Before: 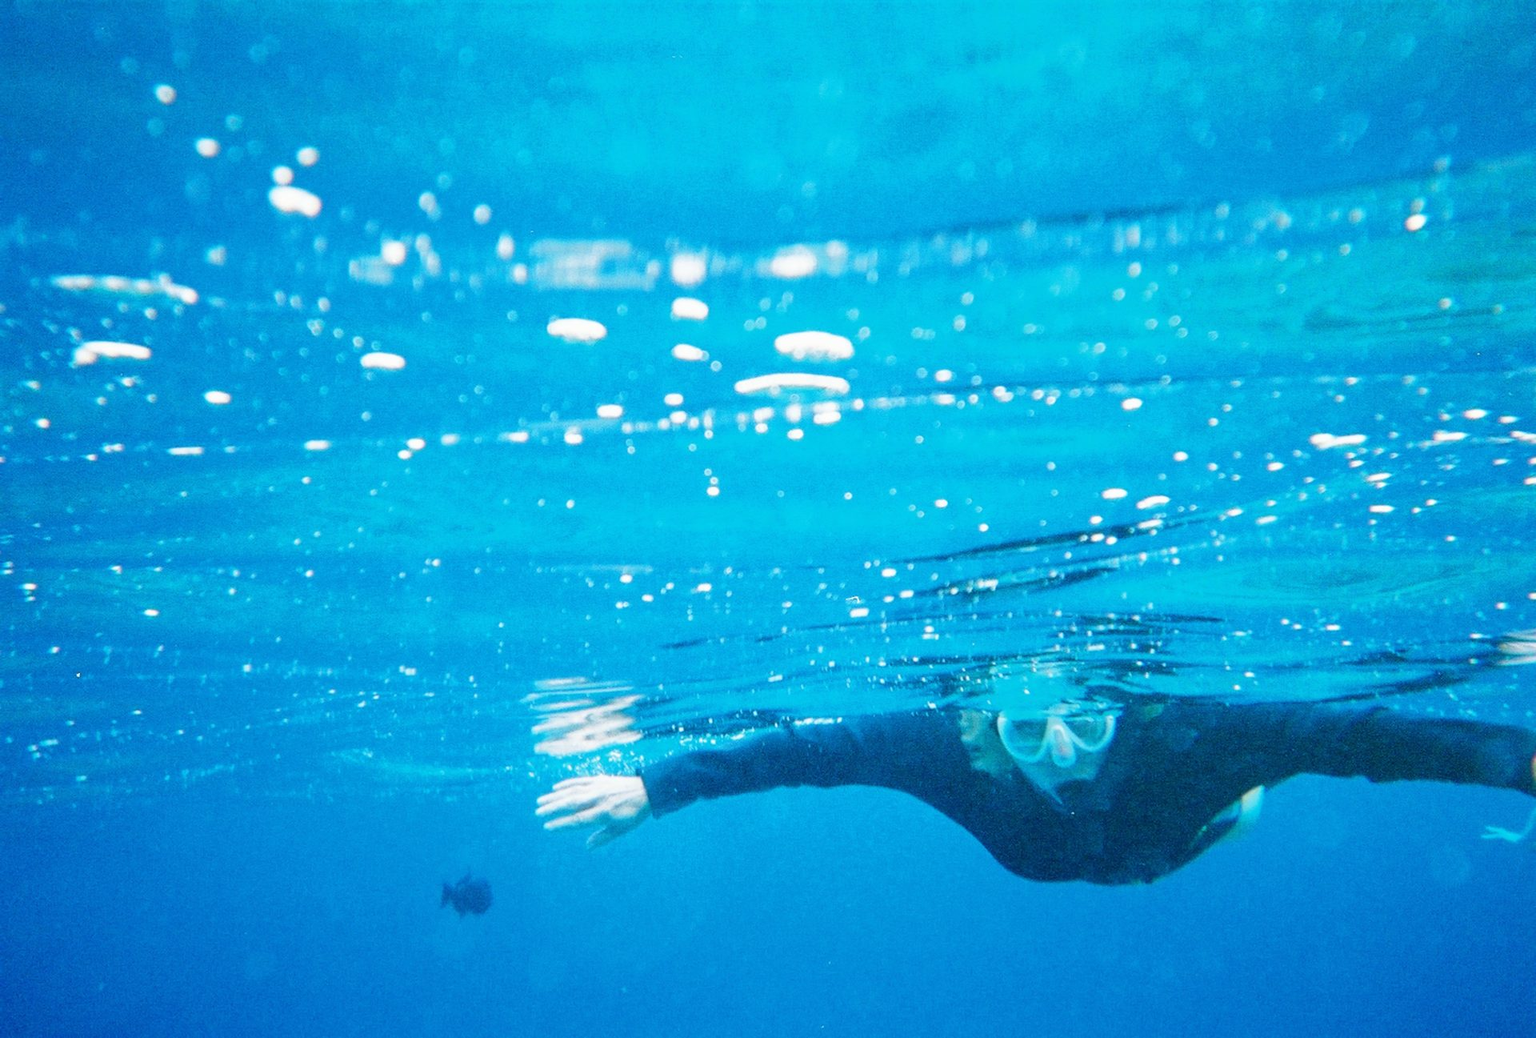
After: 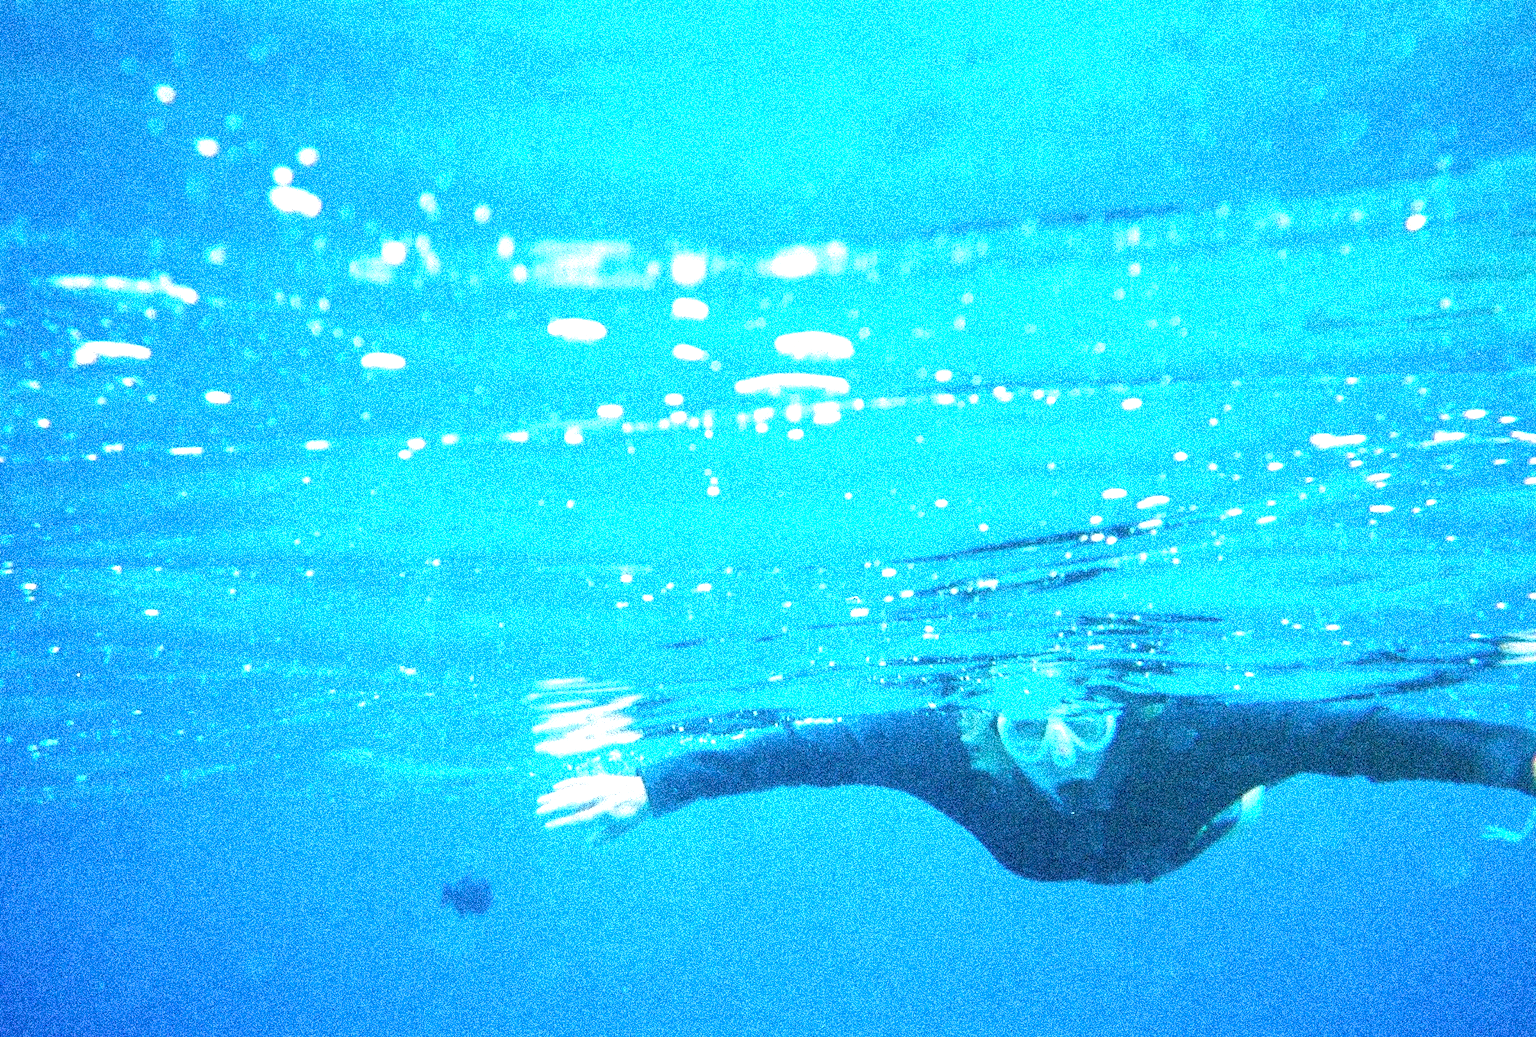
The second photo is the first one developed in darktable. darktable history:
grain: coarseness 3.75 ISO, strength 100%, mid-tones bias 0%
rotate and perspective: crop left 0, crop top 0
exposure: black level correction -0.001, exposure 0.9 EV, compensate exposure bias true, compensate highlight preservation false
